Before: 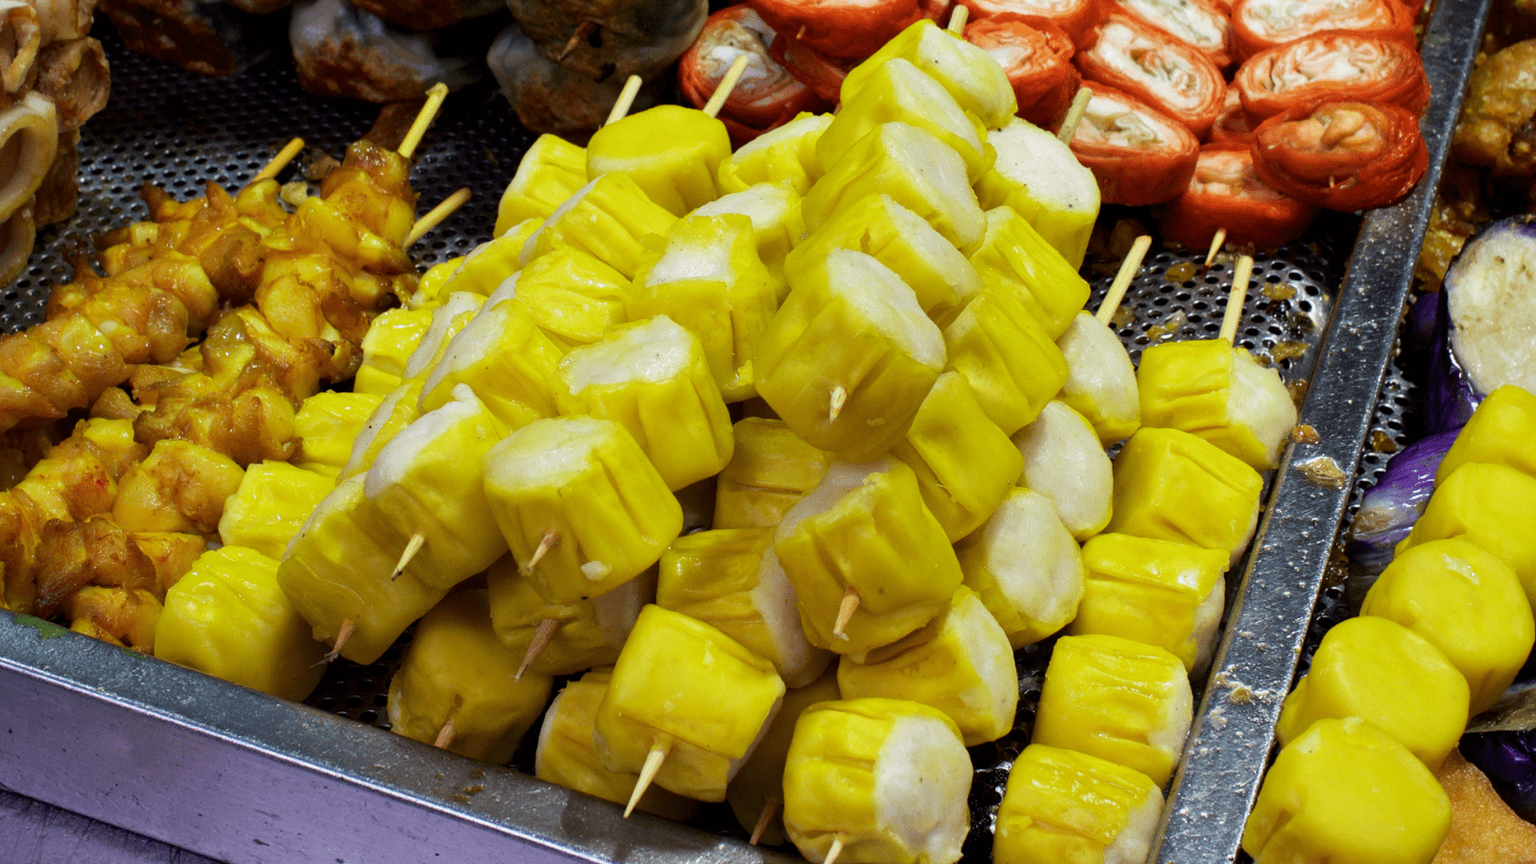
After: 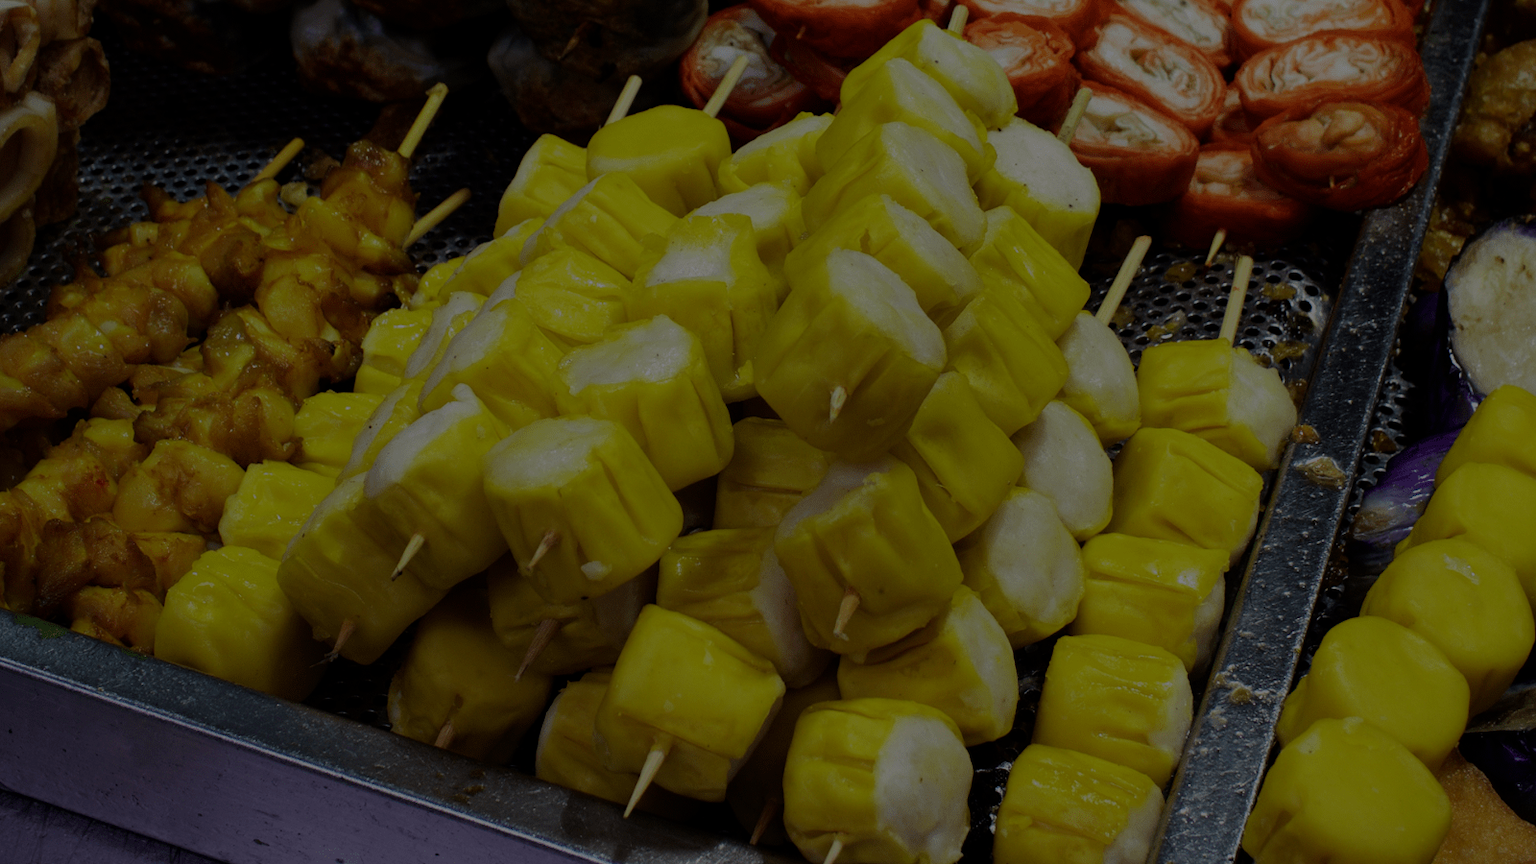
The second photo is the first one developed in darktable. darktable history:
exposure: exposure -2.397 EV, compensate highlight preservation false
tone equalizer: -8 EV -0.453 EV, -7 EV -0.412 EV, -6 EV -0.329 EV, -5 EV -0.184 EV, -3 EV 0.243 EV, -2 EV 0.363 EV, -1 EV 0.415 EV, +0 EV 0.445 EV
